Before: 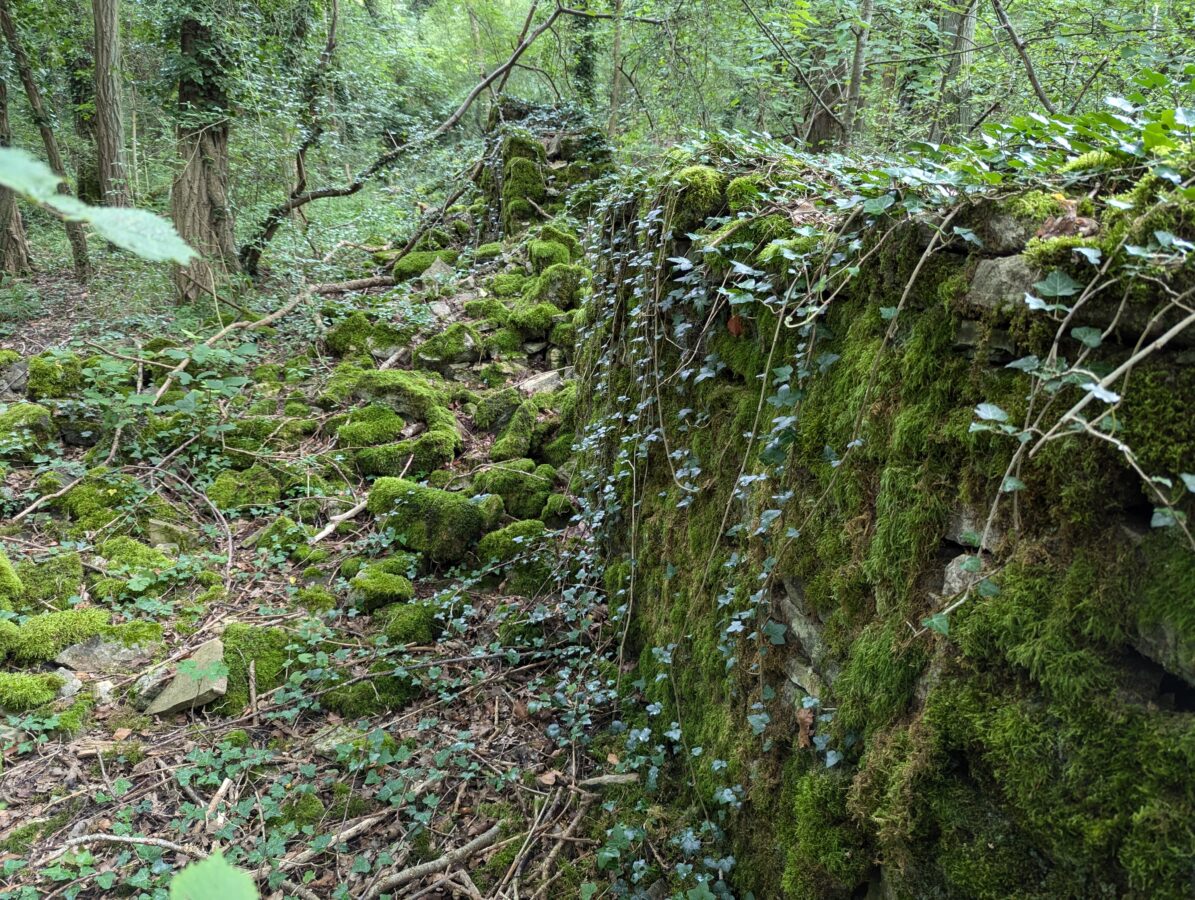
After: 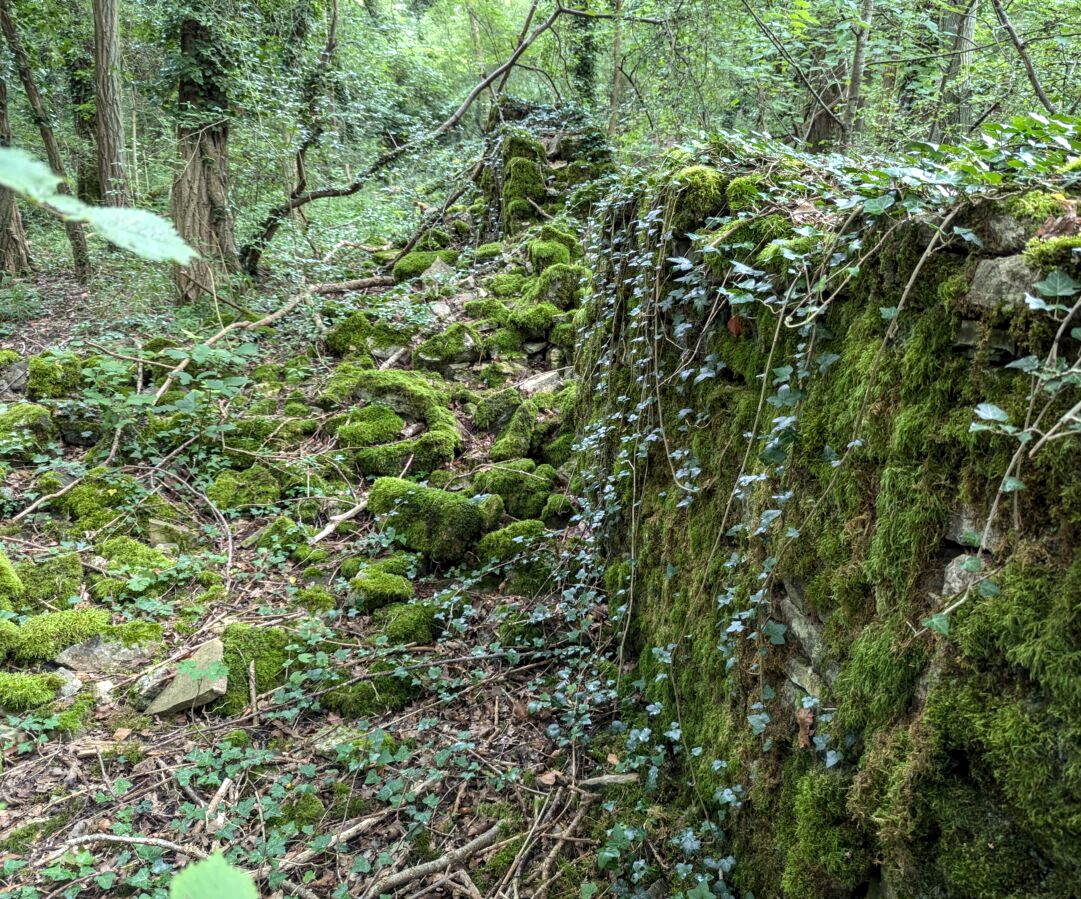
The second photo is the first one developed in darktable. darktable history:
base curve: curves: ch0 [(0, 0) (0.472, 0.455) (1, 1)], preserve colors none
crop: right 9.509%, bottom 0.031%
exposure: exposure 0.197 EV, compensate highlight preservation false
local contrast: on, module defaults
